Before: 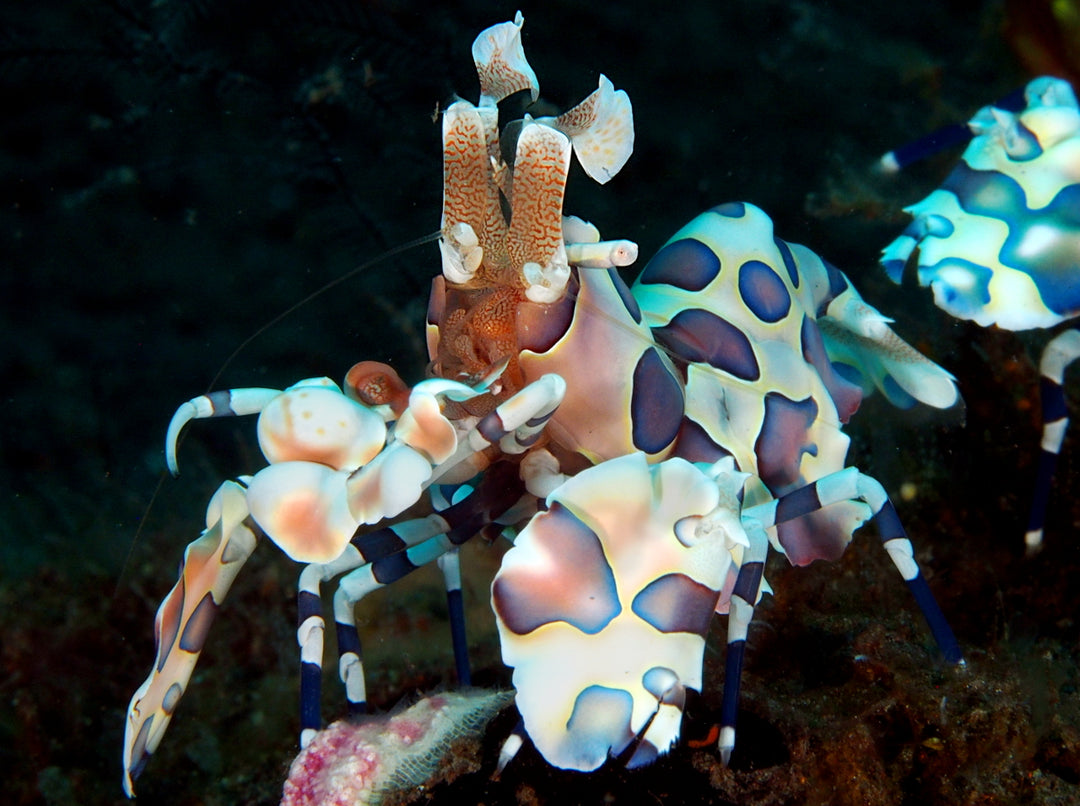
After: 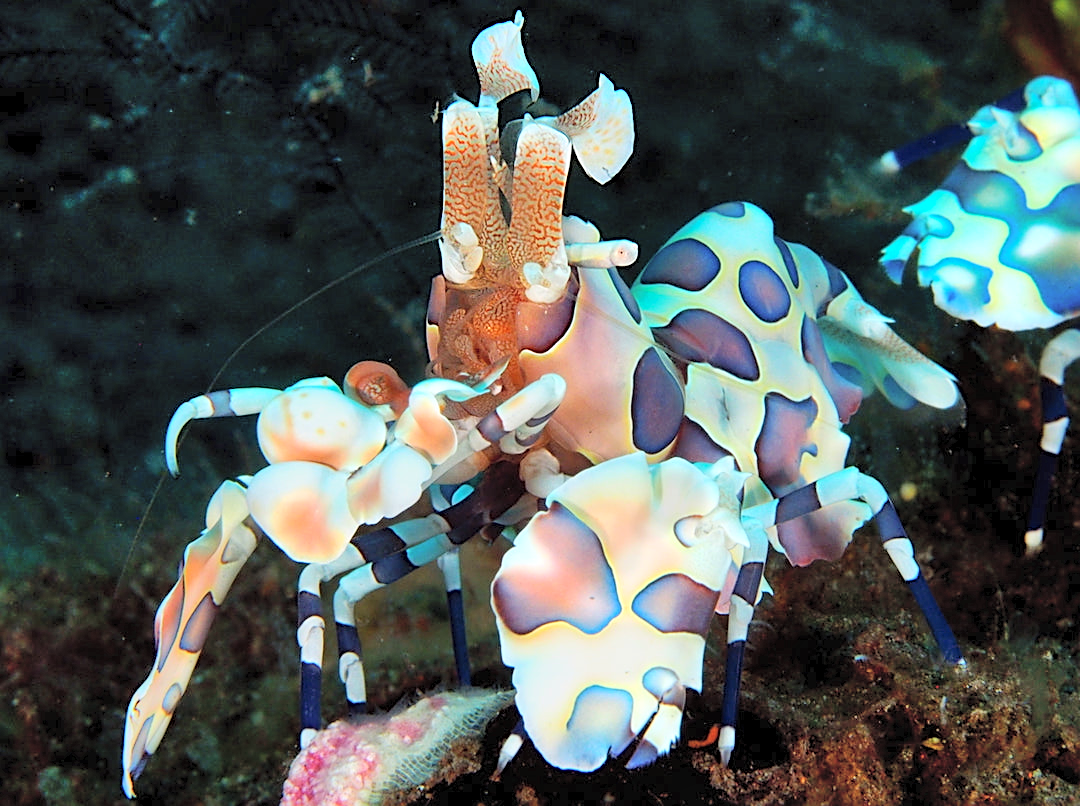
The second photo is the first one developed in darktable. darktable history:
contrast brightness saturation: contrast 0.097, brightness 0.302, saturation 0.148
sharpen: on, module defaults
shadows and highlights: low approximation 0.01, soften with gaussian
